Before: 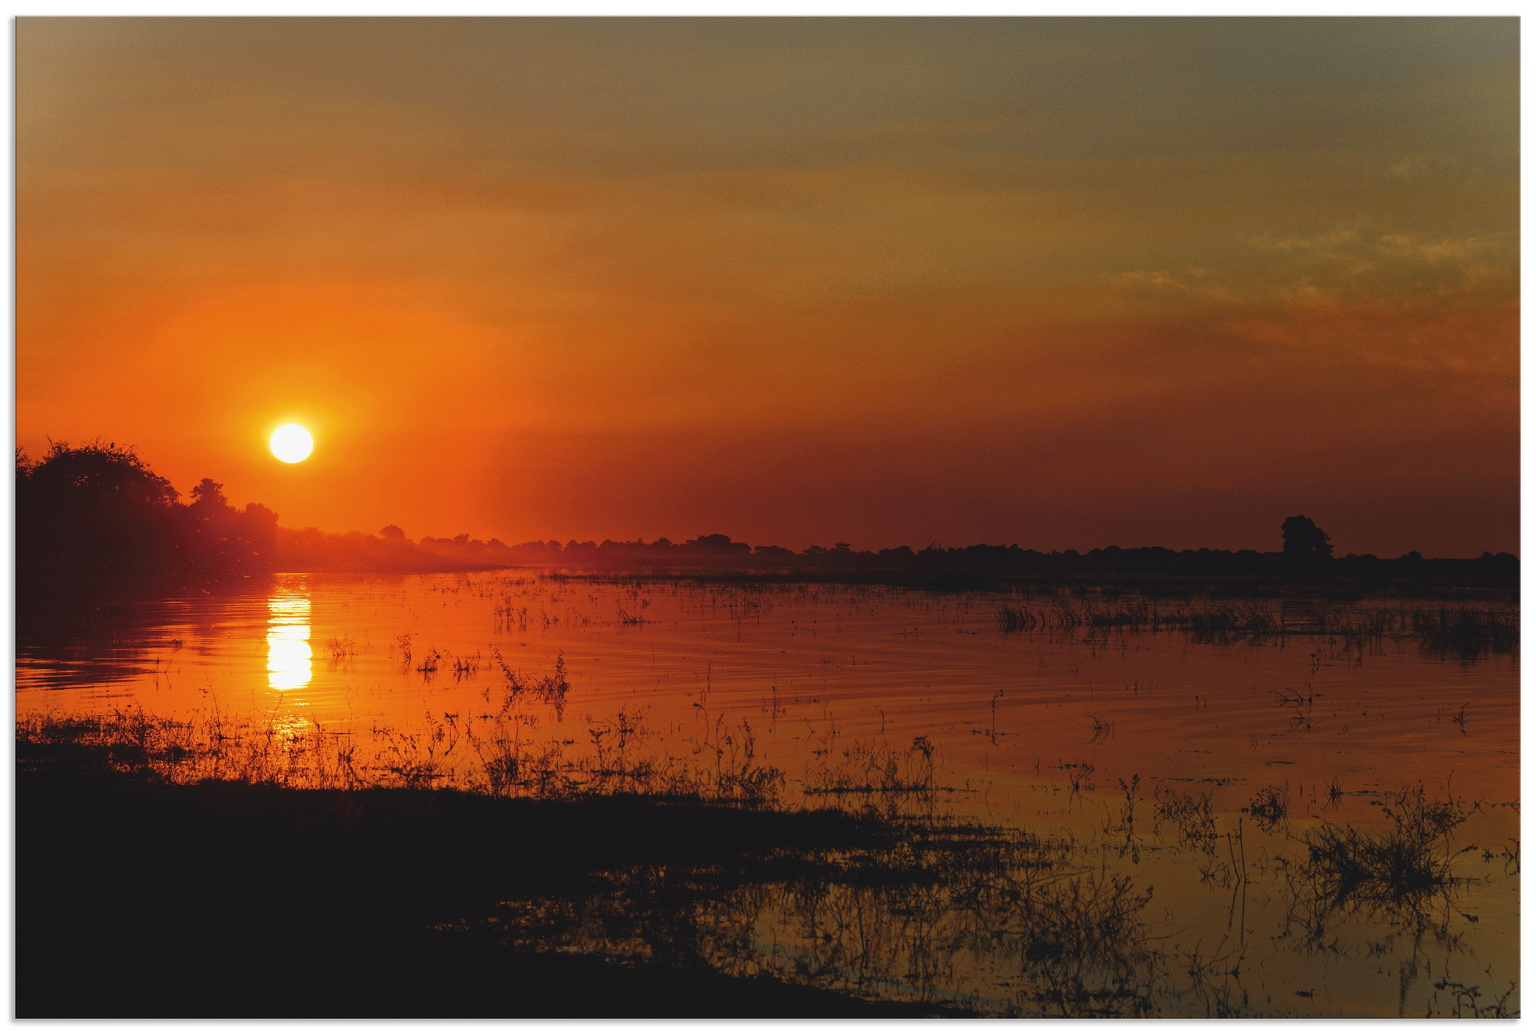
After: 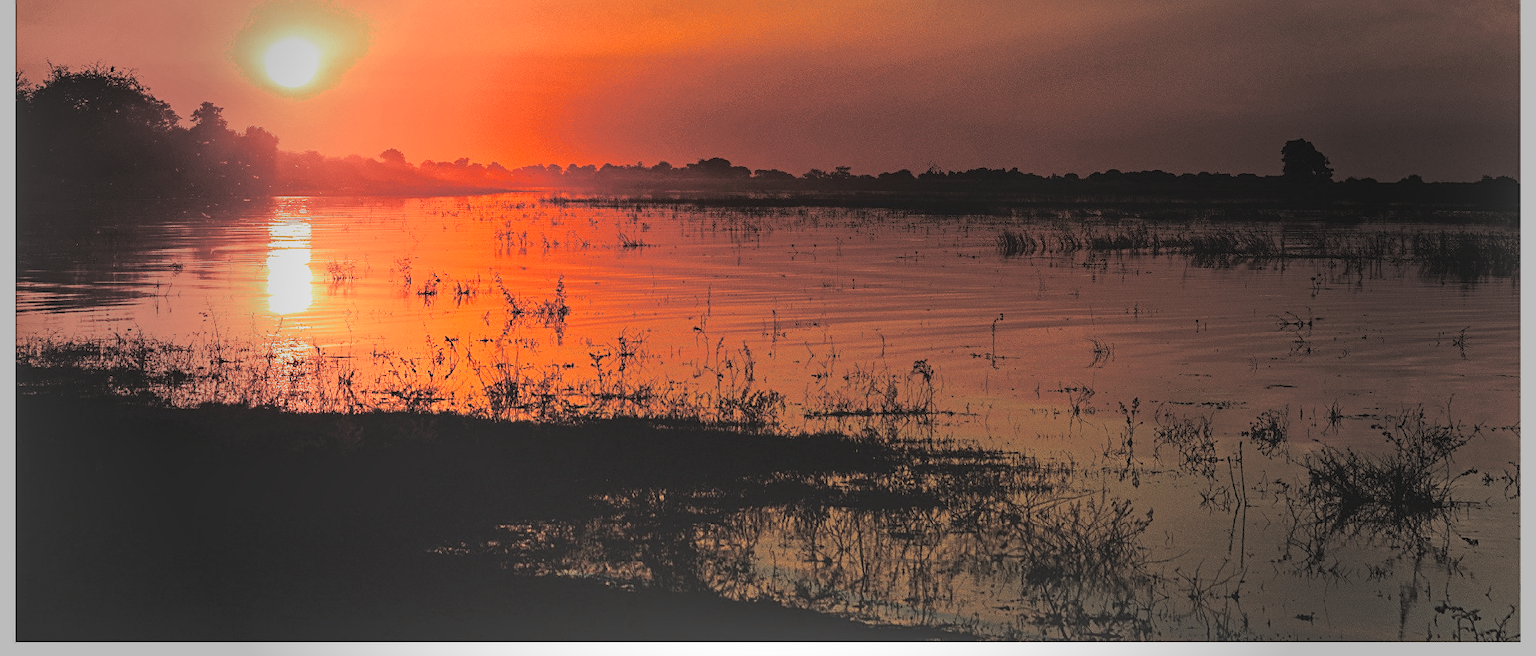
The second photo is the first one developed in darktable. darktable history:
vignetting: fall-off start 40%, fall-off radius 40%
crop and rotate: top 36.435%
sharpen: on, module defaults
exposure: black level correction 0, exposure 1 EV, compensate exposure bias true, compensate highlight preservation false
split-toning: shadows › hue 36°, shadows › saturation 0.05, highlights › hue 10.8°, highlights › saturation 0.15, compress 40%
local contrast: detail 130%
